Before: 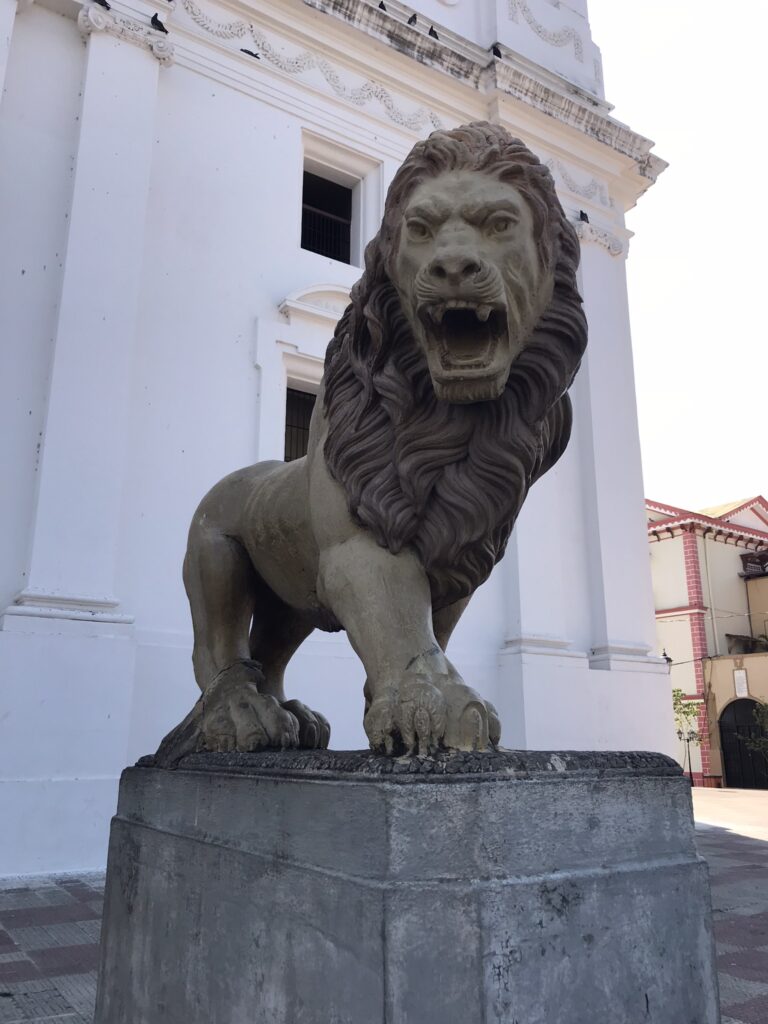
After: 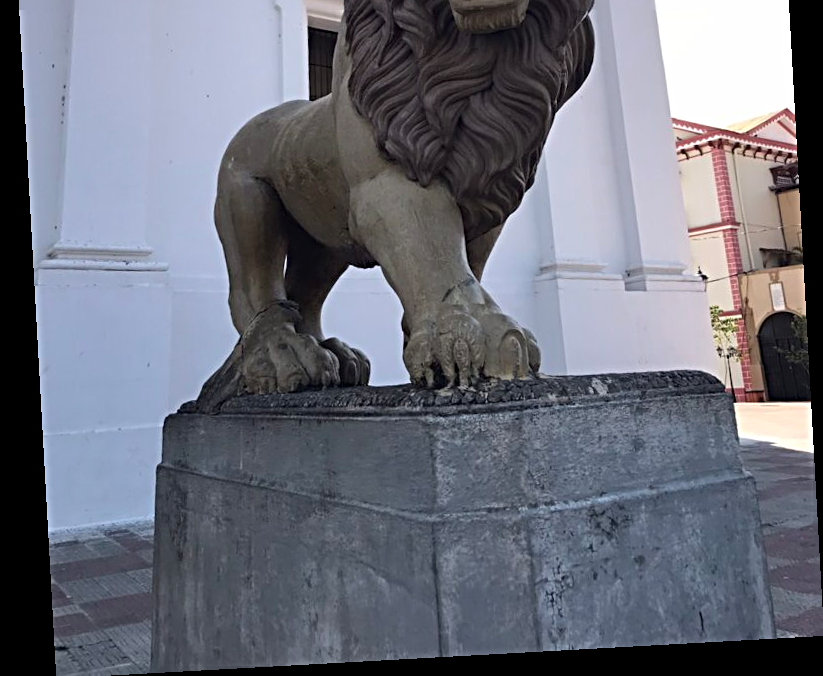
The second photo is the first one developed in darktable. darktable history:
sharpen: radius 4
rotate and perspective: rotation -3.18°, automatic cropping off
crop and rotate: top 36.435%
